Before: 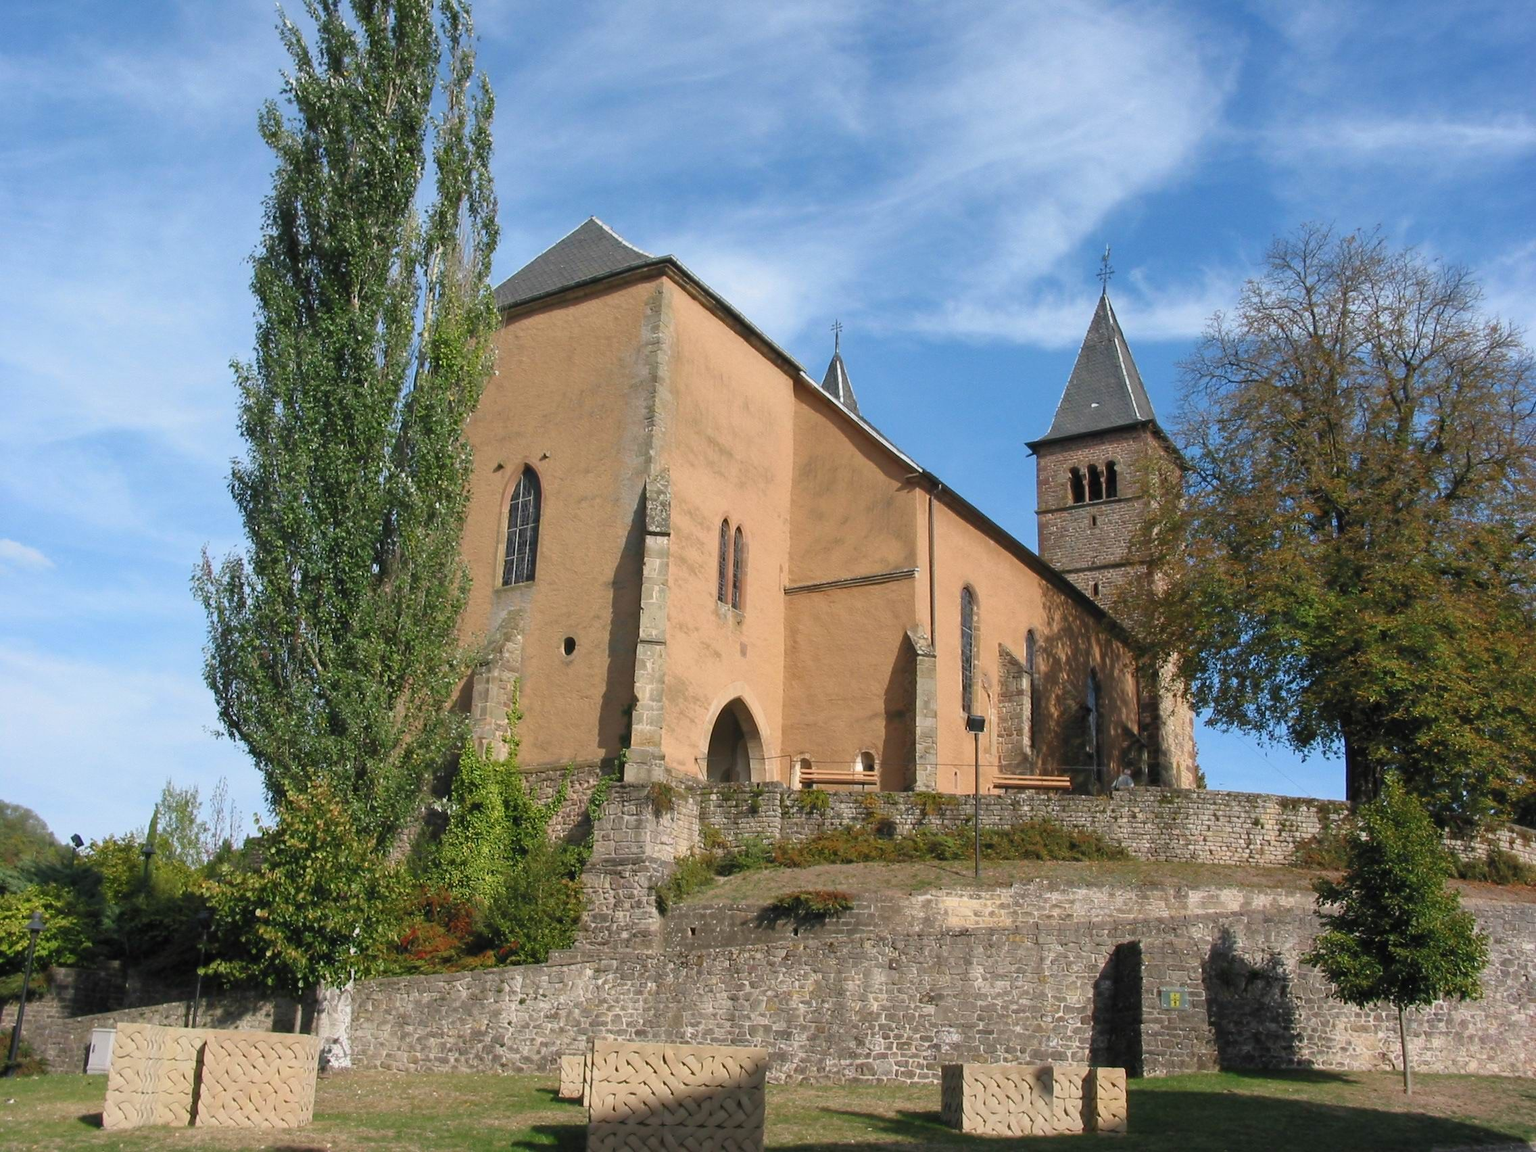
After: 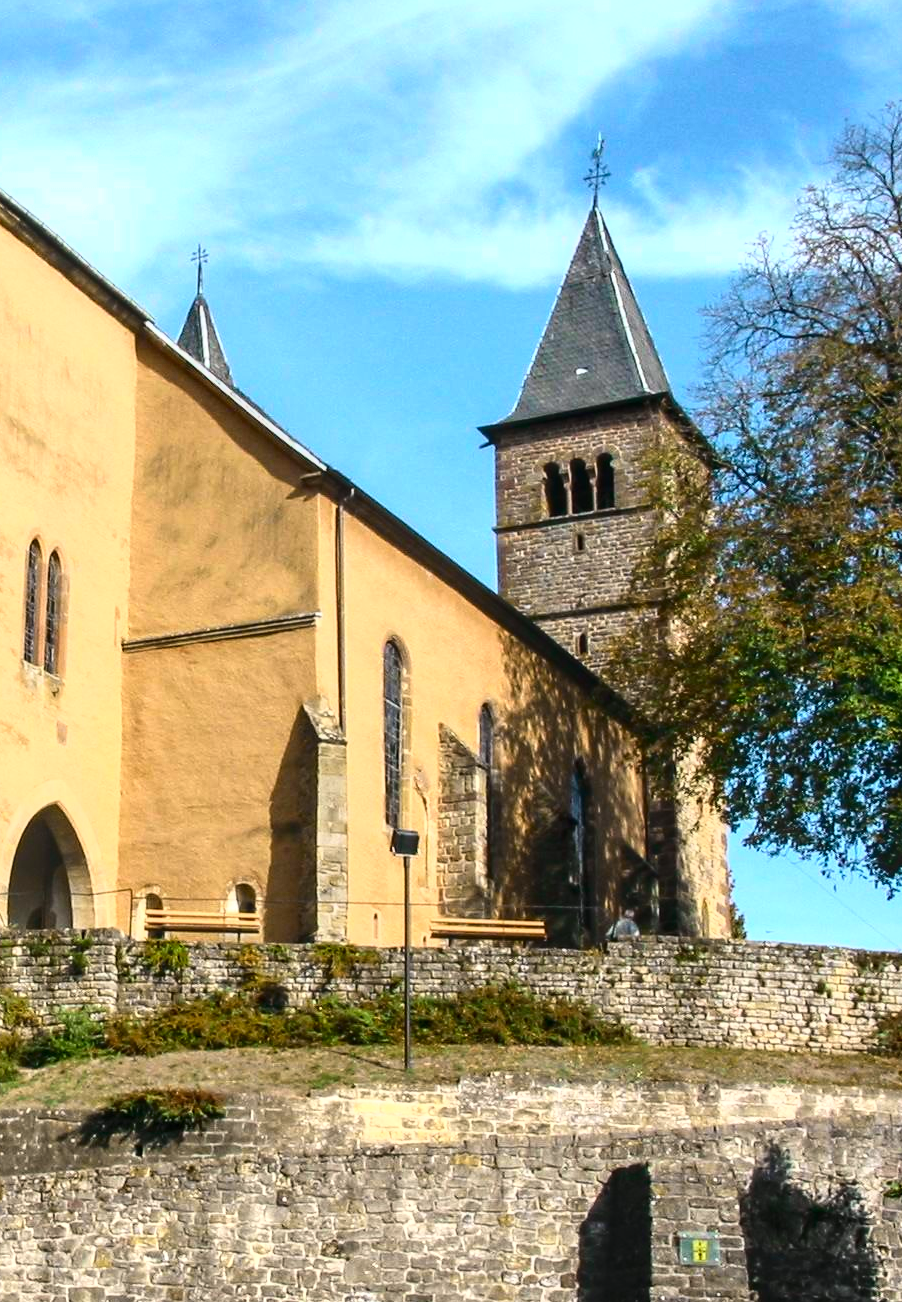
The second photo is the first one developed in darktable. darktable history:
local contrast: on, module defaults
shadows and highlights: shadows 30.86, highlights 0, soften with gaussian
crop: left 45.721%, top 13.393%, right 14.118%, bottom 10.01%
tone curve: curves: ch0 [(0, 0.018) (0.162, 0.128) (0.434, 0.478) (0.667, 0.785) (0.819, 0.943) (1, 0.991)]; ch1 [(0, 0) (0.402, 0.36) (0.476, 0.449) (0.506, 0.505) (0.523, 0.518) (0.582, 0.586) (0.641, 0.668) (0.7, 0.741) (1, 1)]; ch2 [(0, 0) (0.416, 0.403) (0.483, 0.472) (0.503, 0.505) (0.521, 0.519) (0.547, 0.561) (0.597, 0.643) (0.699, 0.759) (0.997, 0.858)], color space Lab, independent channels
tone equalizer: -8 EV -0.417 EV, -7 EV -0.389 EV, -6 EV -0.333 EV, -5 EV -0.222 EV, -3 EV 0.222 EV, -2 EV 0.333 EV, -1 EV 0.389 EV, +0 EV 0.417 EV, edges refinement/feathering 500, mask exposure compensation -1.57 EV, preserve details no
